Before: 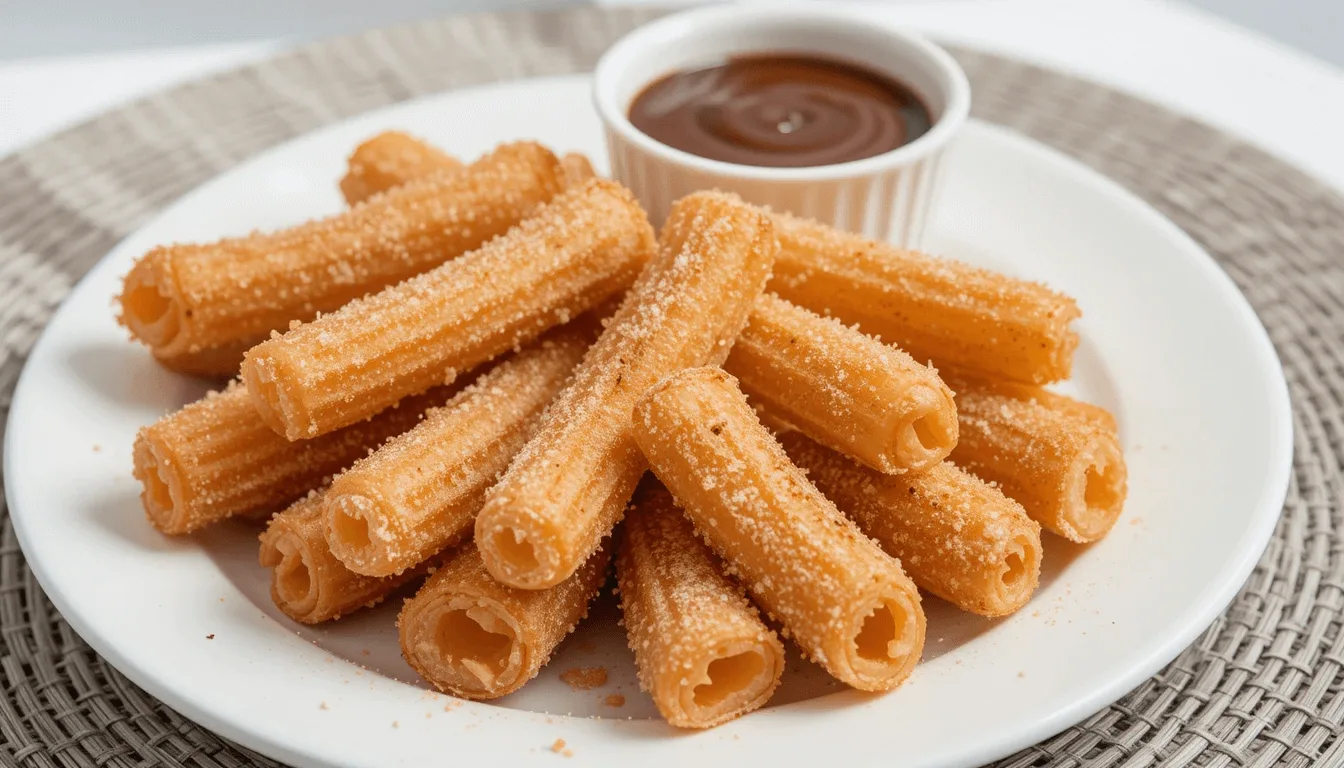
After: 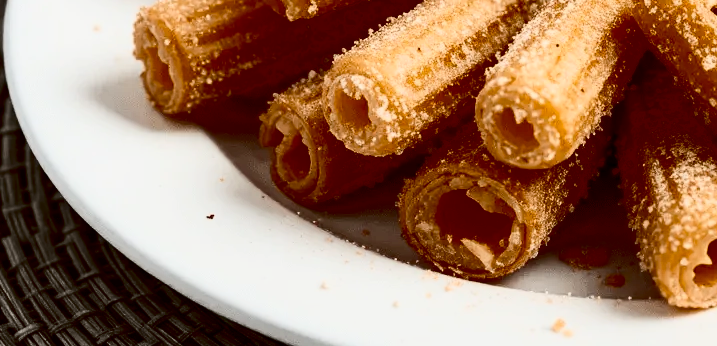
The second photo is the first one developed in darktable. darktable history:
contrast brightness saturation: contrast 0.5, saturation -0.1
crop and rotate: top 54.778%, right 46.61%, bottom 0.159%
exposure: black level correction 0.046, exposure -0.228 EV, compensate highlight preservation false
